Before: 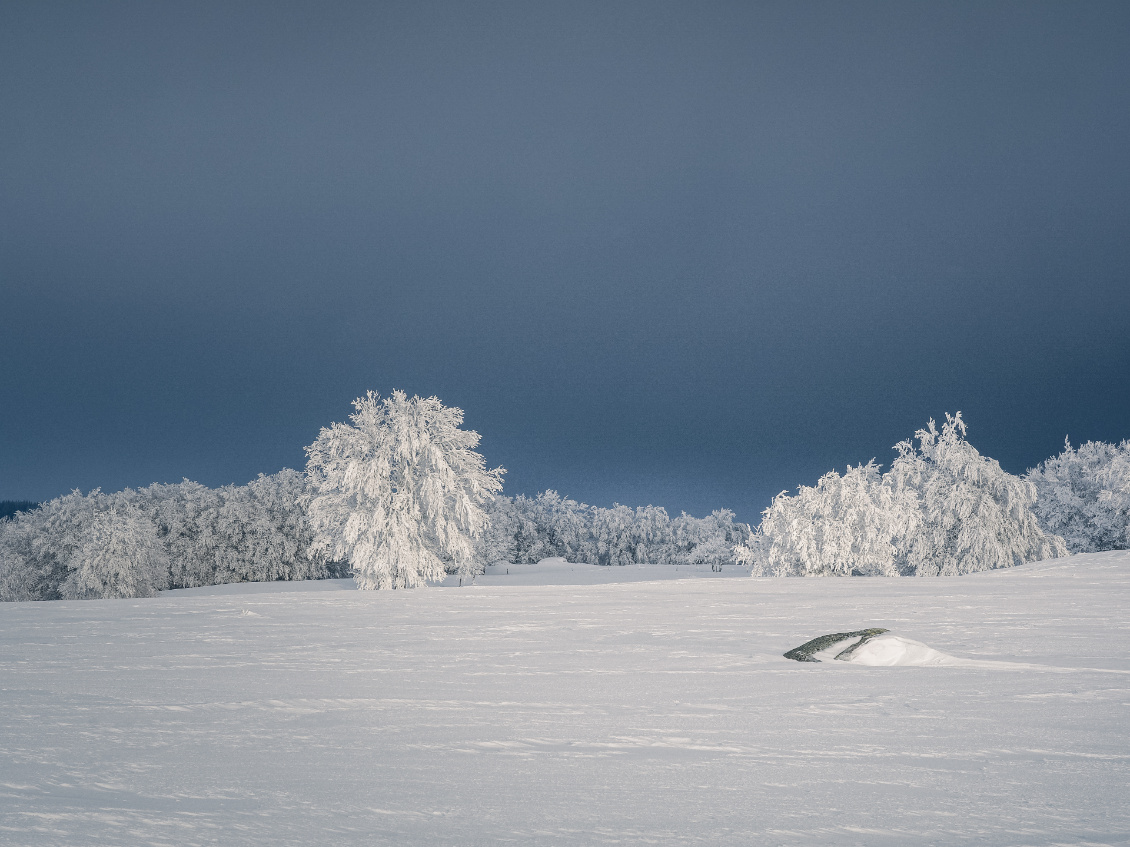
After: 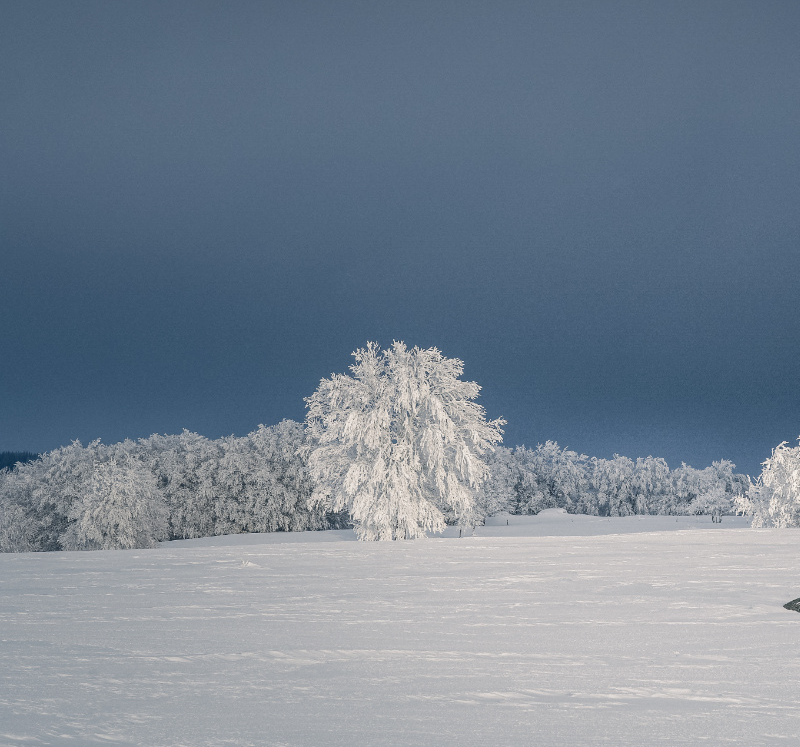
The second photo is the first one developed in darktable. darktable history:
crop: top 5.803%, right 27.864%, bottom 5.804%
white balance: emerald 1
